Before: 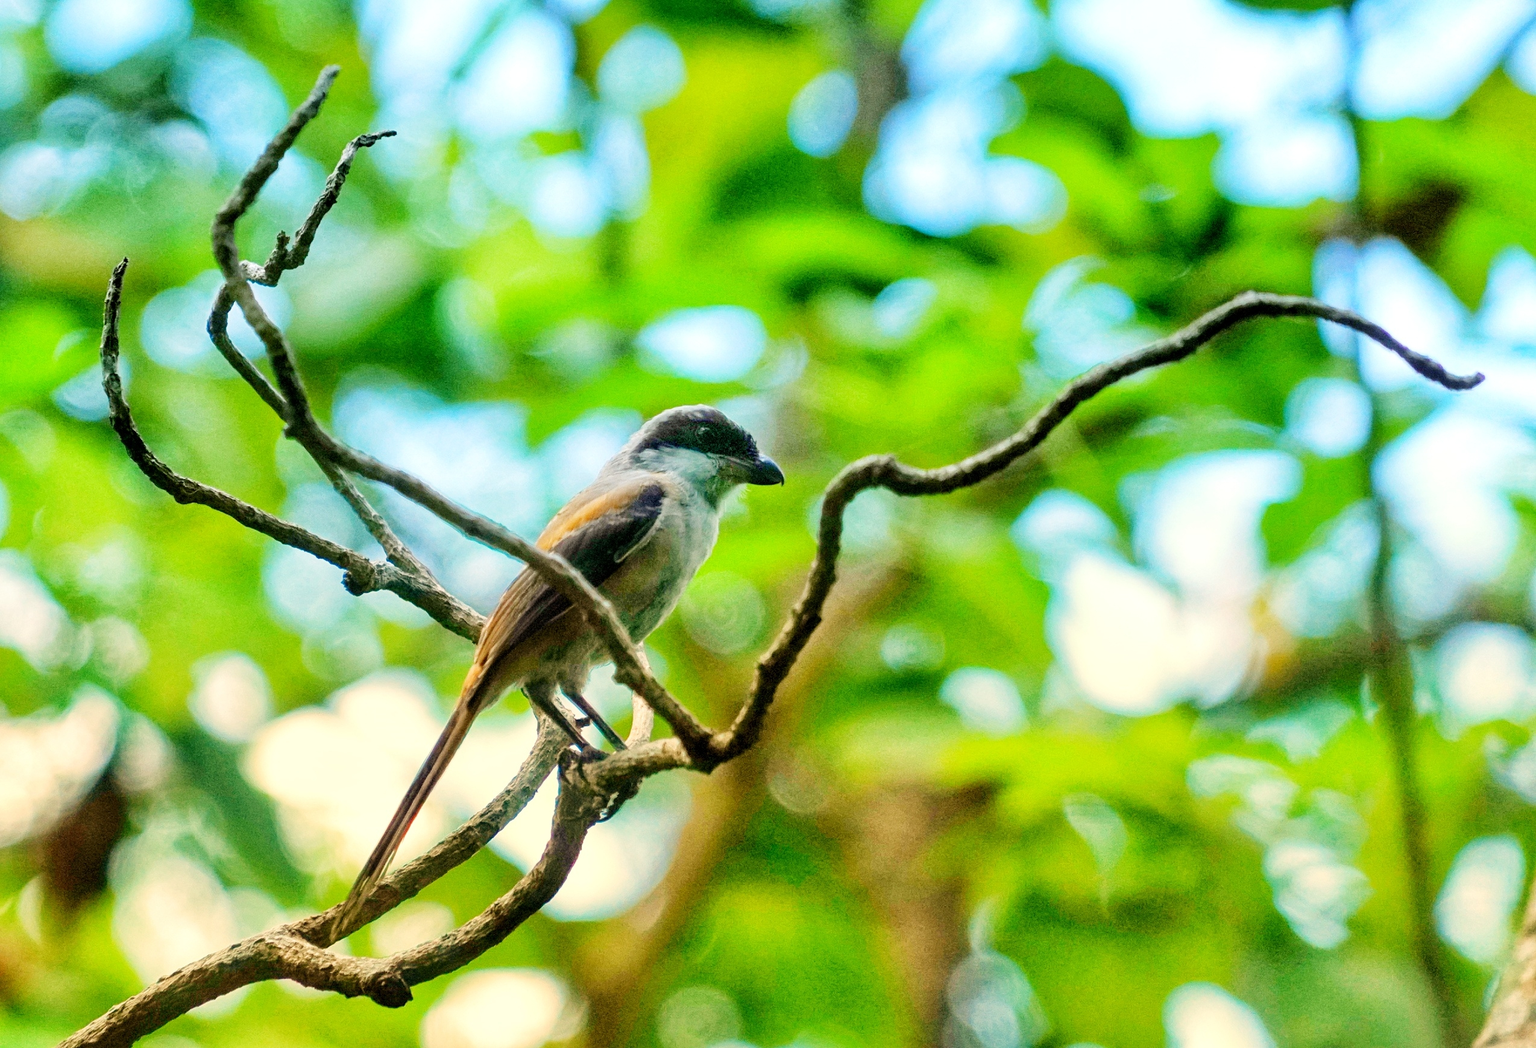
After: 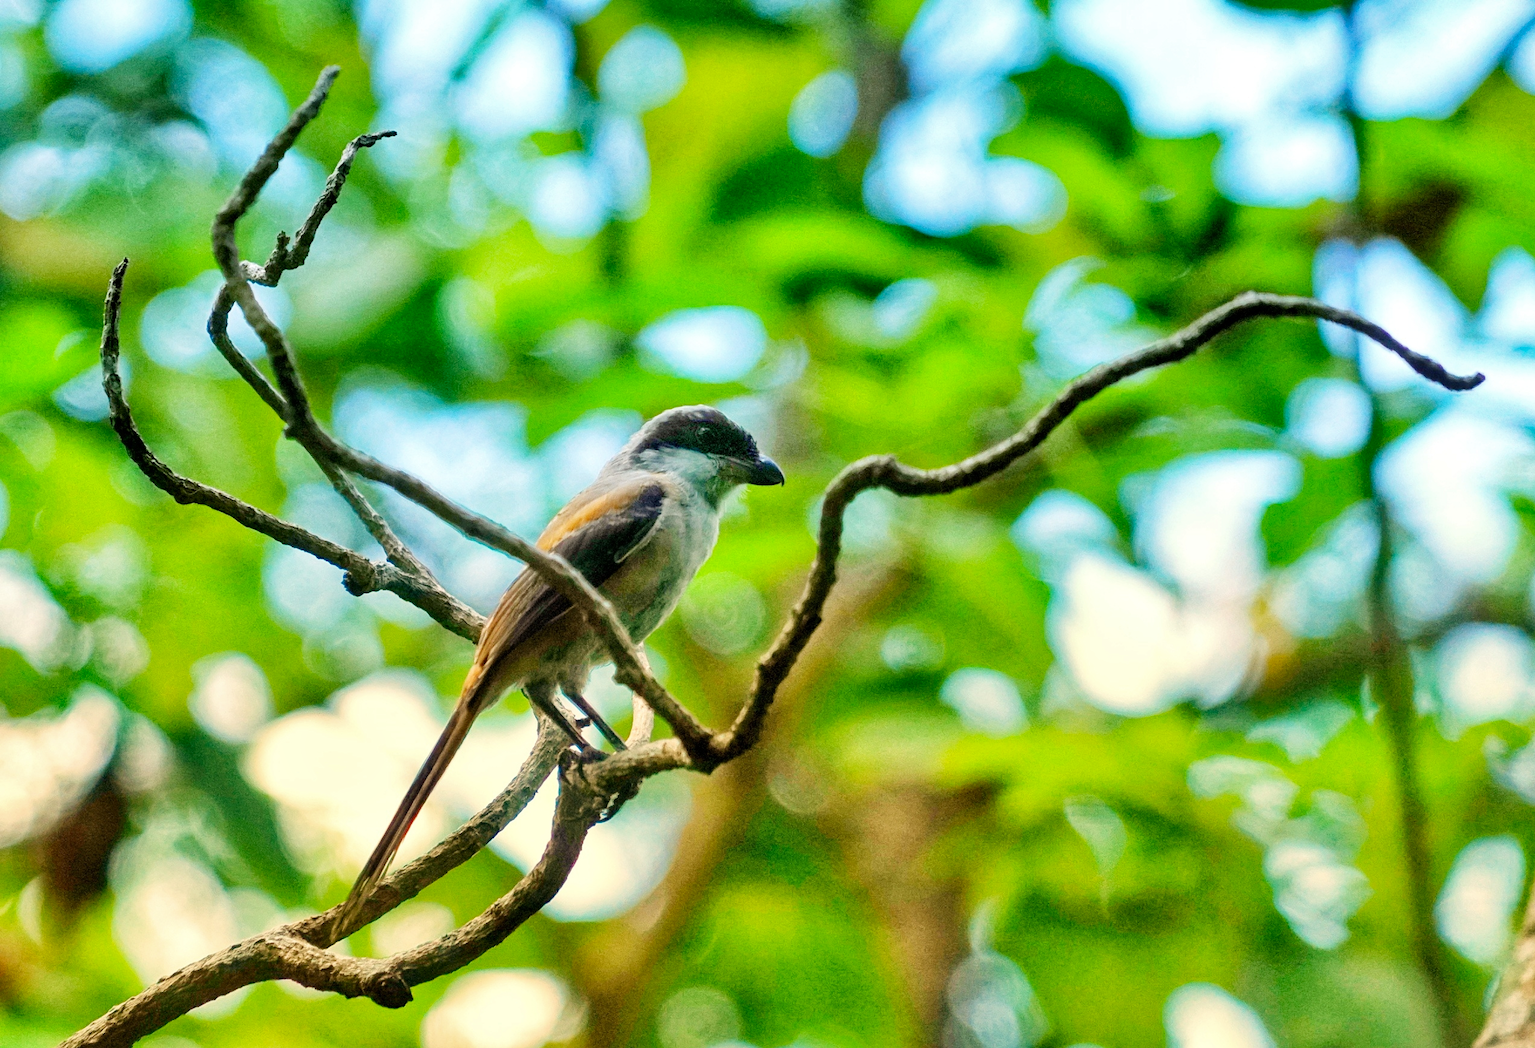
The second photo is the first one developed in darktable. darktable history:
shadows and highlights: shadows 22.7, highlights -48.71, soften with gaussian
white balance: emerald 1
